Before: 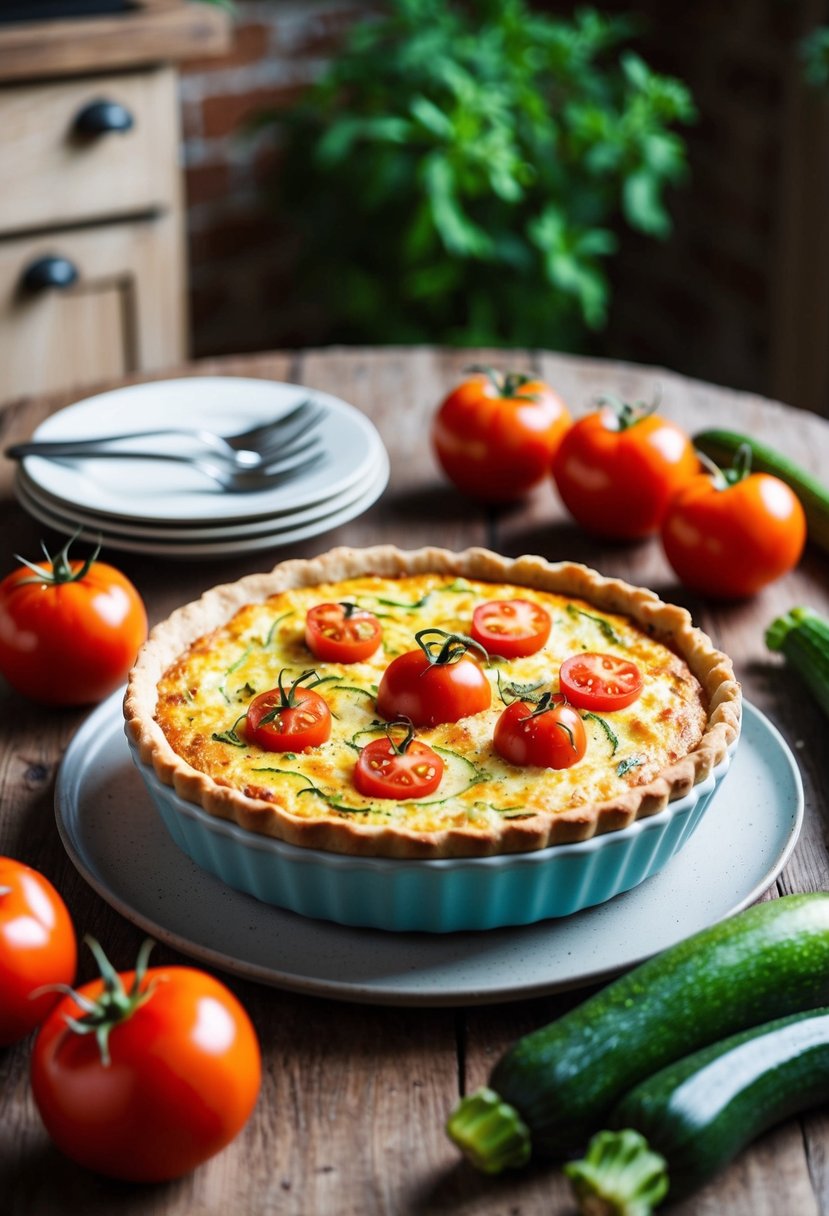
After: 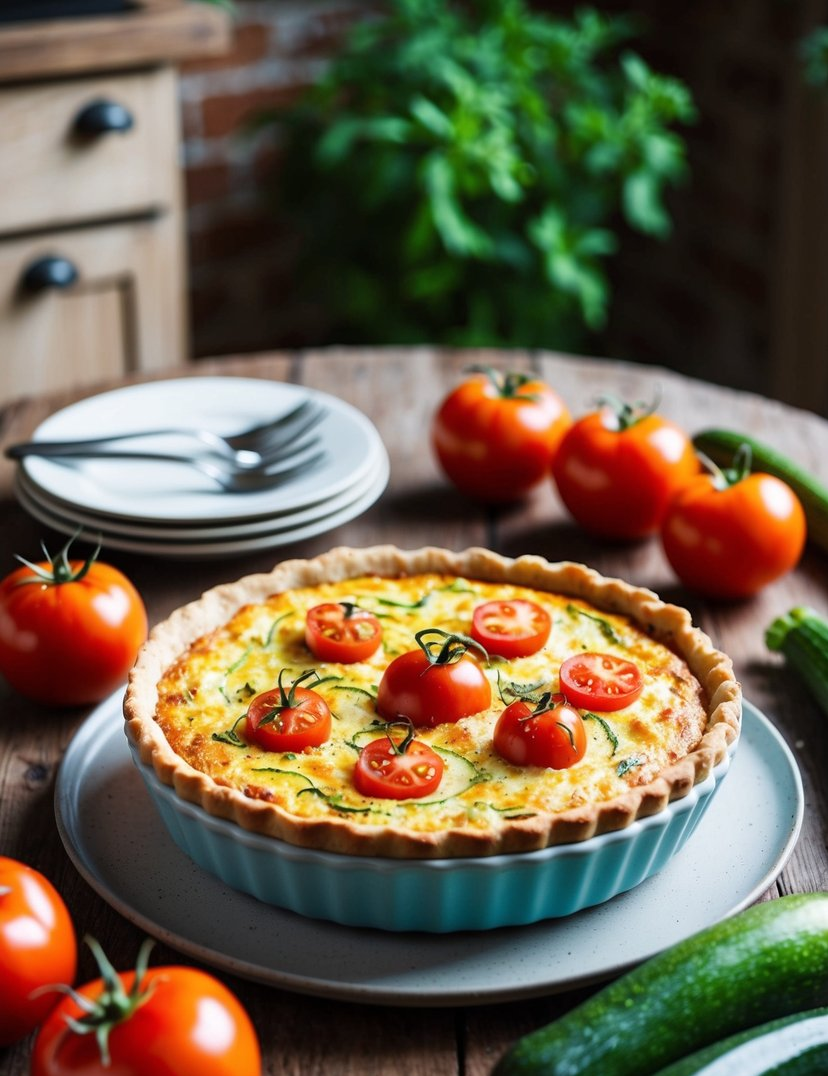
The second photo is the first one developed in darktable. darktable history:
crop and rotate: top 0%, bottom 11.444%
